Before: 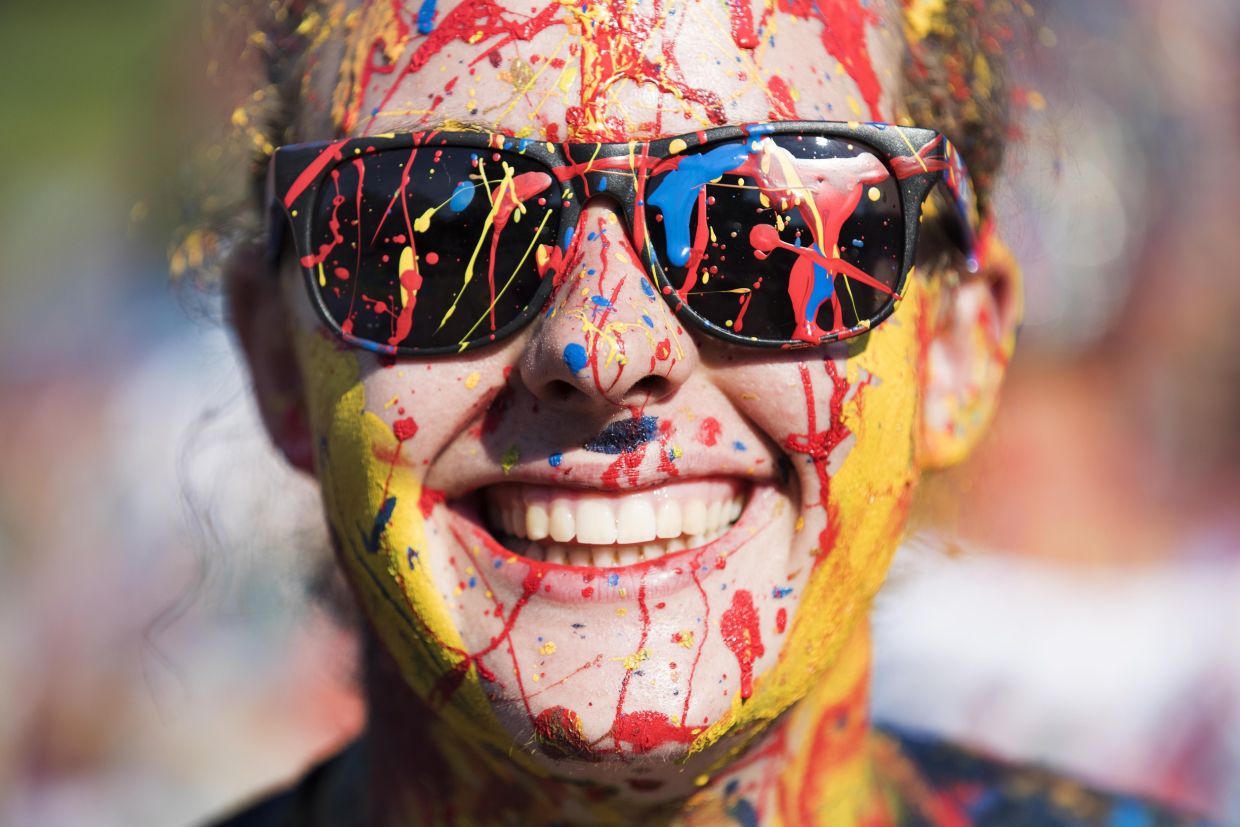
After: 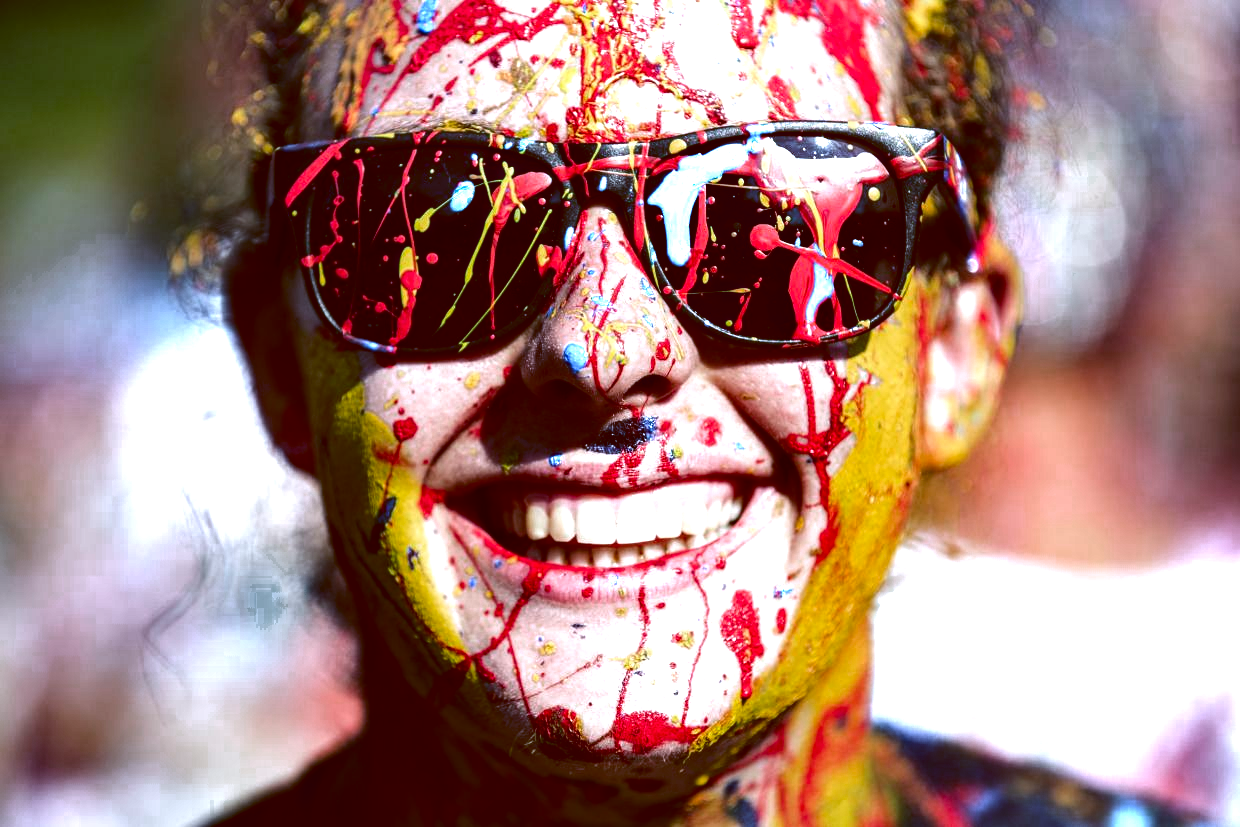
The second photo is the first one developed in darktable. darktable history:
white balance: red 0.974, blue 1.044
local contrast: on, module defaults
base curve: curves: ch0 [(0, 0) (0.283, 0.295) (1, 1)], preserve colors none
tone equalizer: -8 EV -0.75 EV, -7 EV -0.7 EV, -6 EV -0.6 EV, -5 EV -0.4 EV, -3 EV 0.4 EV, -2 EV 0.6 EV, -1 EV 0.7 EV, +0 EV 0.75 EV, edges refinement/feathering 500, mask exposure compensation -1.57 EV, preserve details no
color balance: lift [1, 1.015, 1.004, 0.985], gamma [1, 0.958, 0.971, 1.042], gain [1, 0.956, 0.977, 1.044]
contrast brightness saturation: brightness -0.25, saturation 0.2
color zones: curves: ch0 [(0.203, 0.433) (0.607, 0.517) (0.697, 0.696) (0.705, 0.897)]
